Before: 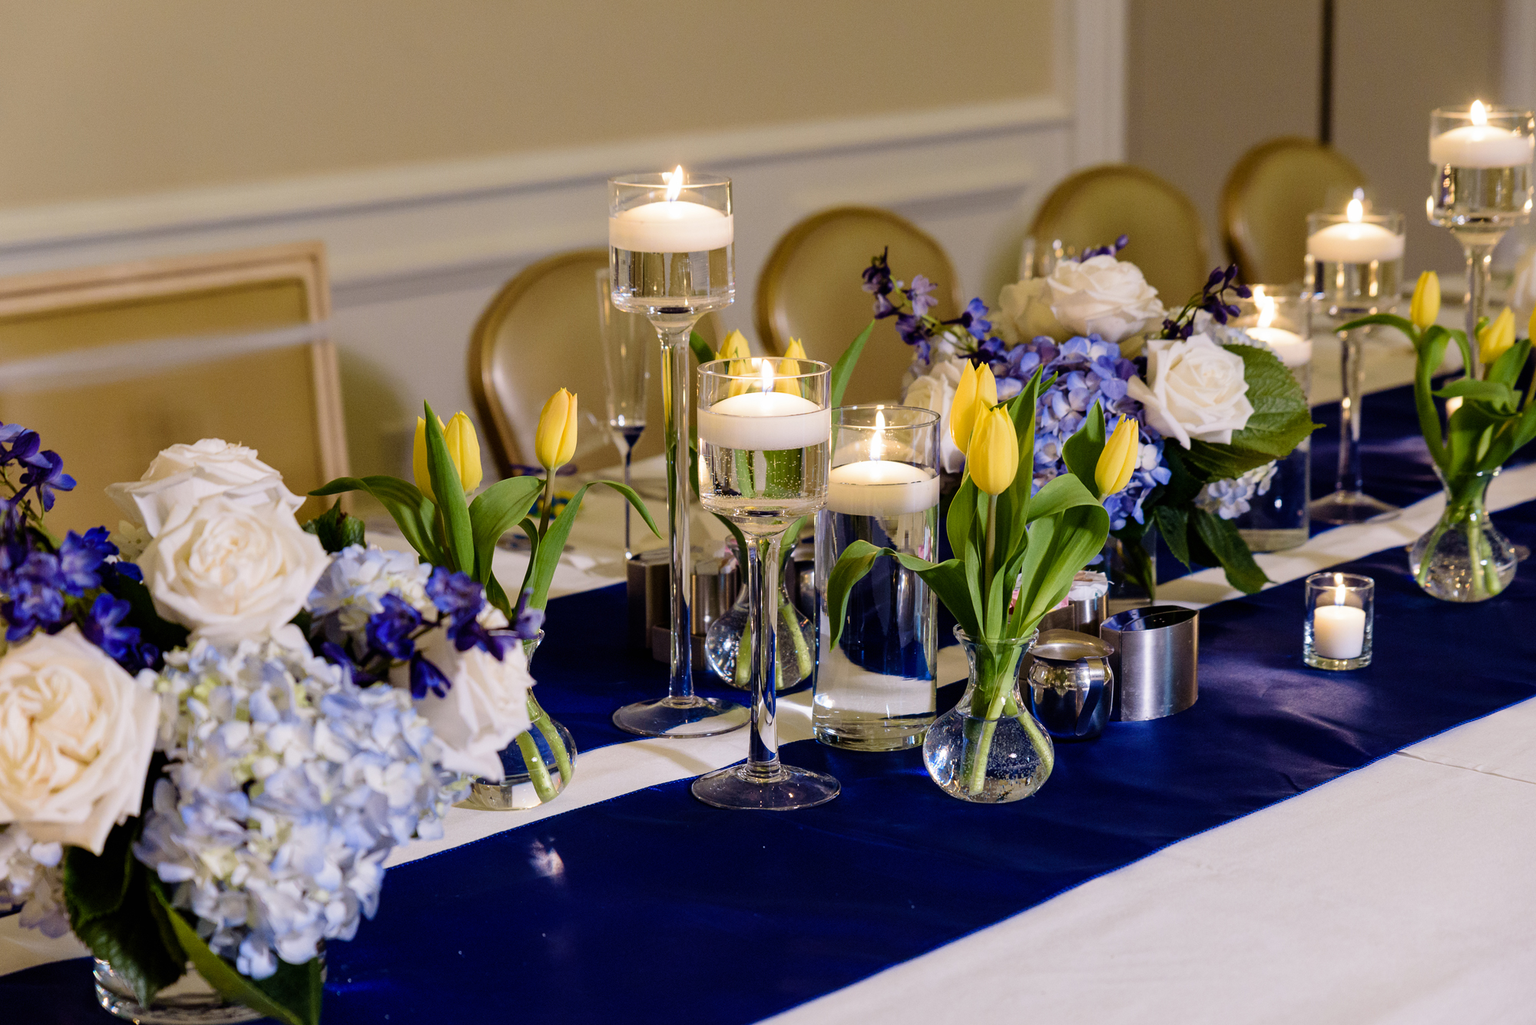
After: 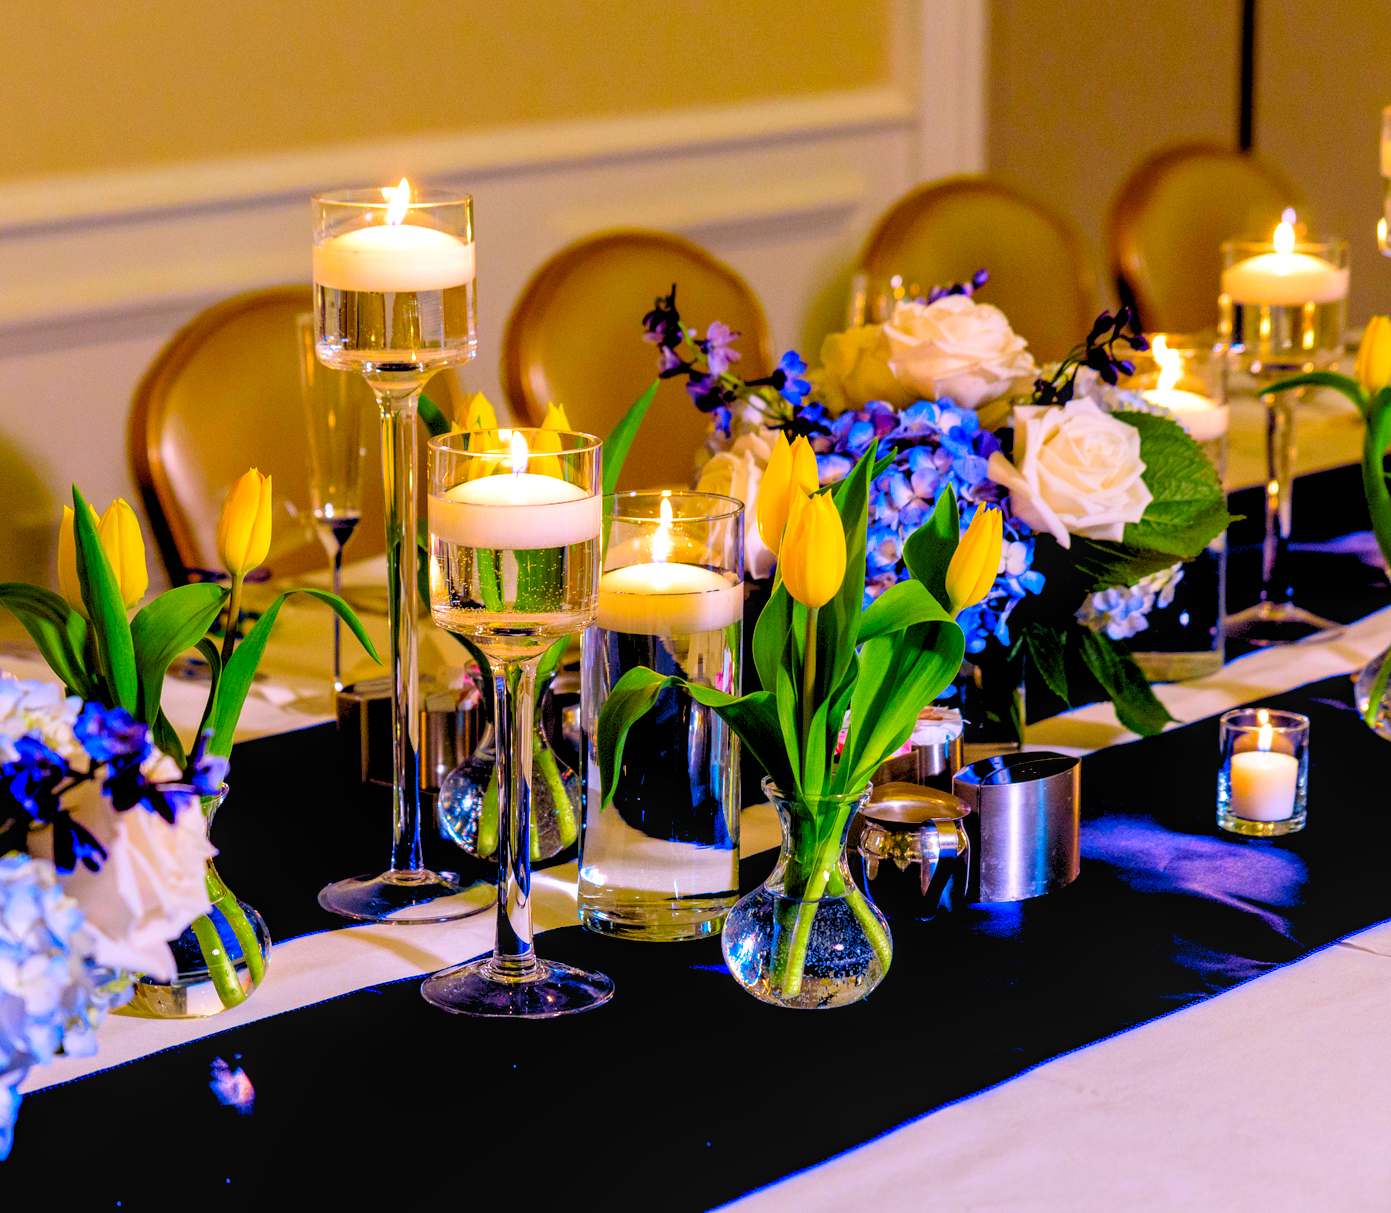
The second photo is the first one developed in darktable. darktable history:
crop and rotate: left 24.034%, top 2.838%, right 6.406%, bottom 6.299%
color correction: highlights a* 1.59, highlights b* -1.7, saturation 2.48
rgb levels: levels [[0.013, 0.434, 0.89], [0, 0.5, 1], [0, 0.5, 1]]
local contrast: on, module defaults
